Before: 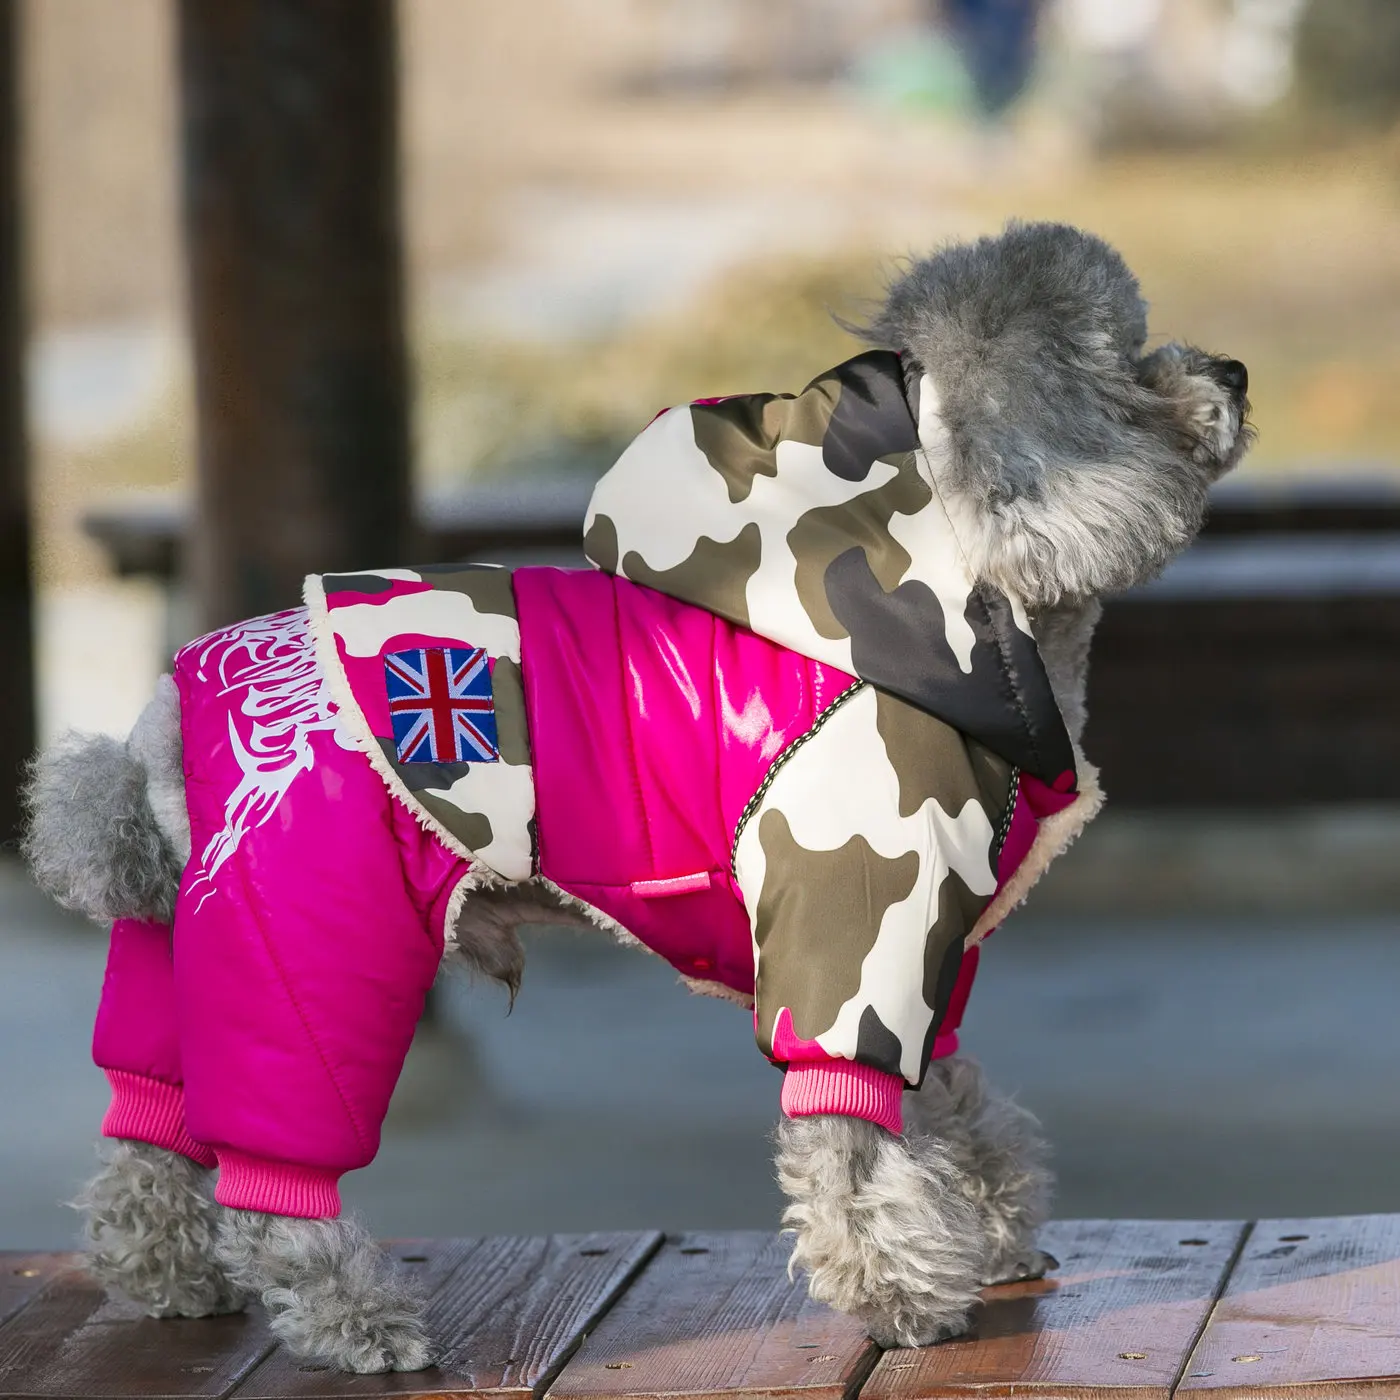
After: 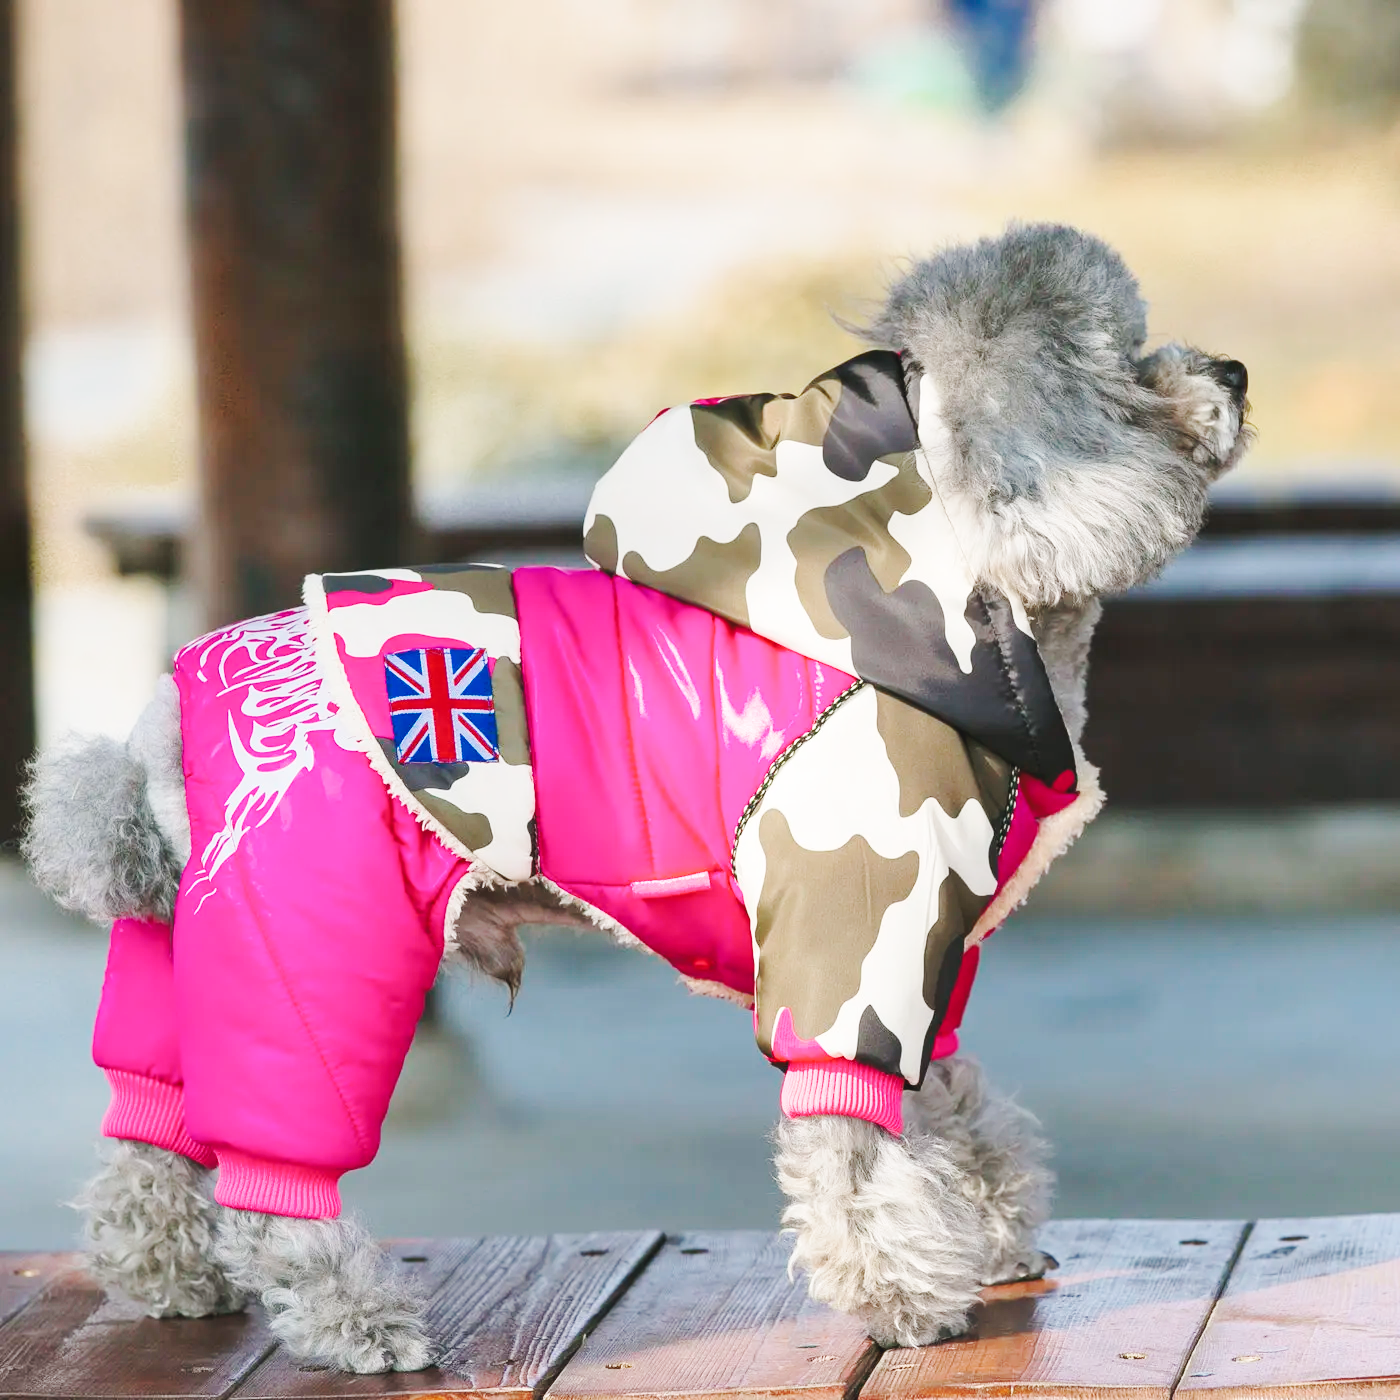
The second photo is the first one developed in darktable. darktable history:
base curve: curves: ch0 [(0, 0.007) (0.028, 0.063) (0.121, 0.311) (0.46, 0.743) (0.859, 0.957) (1, 1)], preserve colors none
